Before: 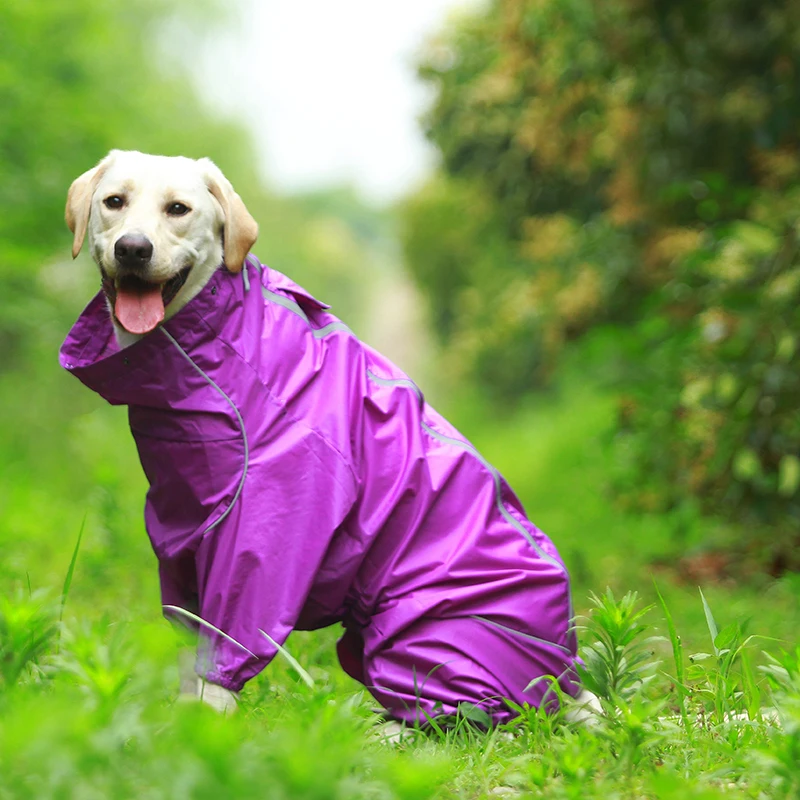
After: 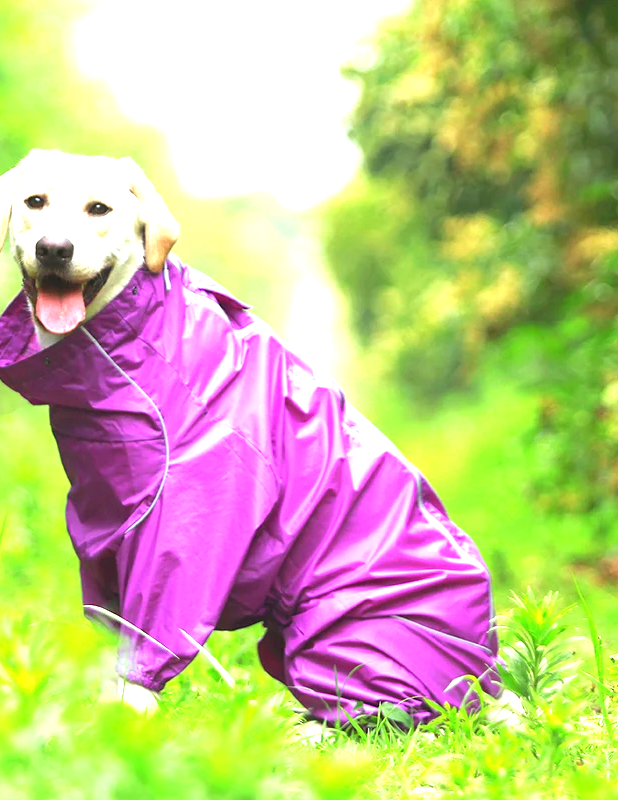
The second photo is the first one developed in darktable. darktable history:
crop: left 9.881%, right 12.845%
exposure: black level correction 0, exposure 1.445 EV, compensate exposure bias true, compensate highlight preservation false
